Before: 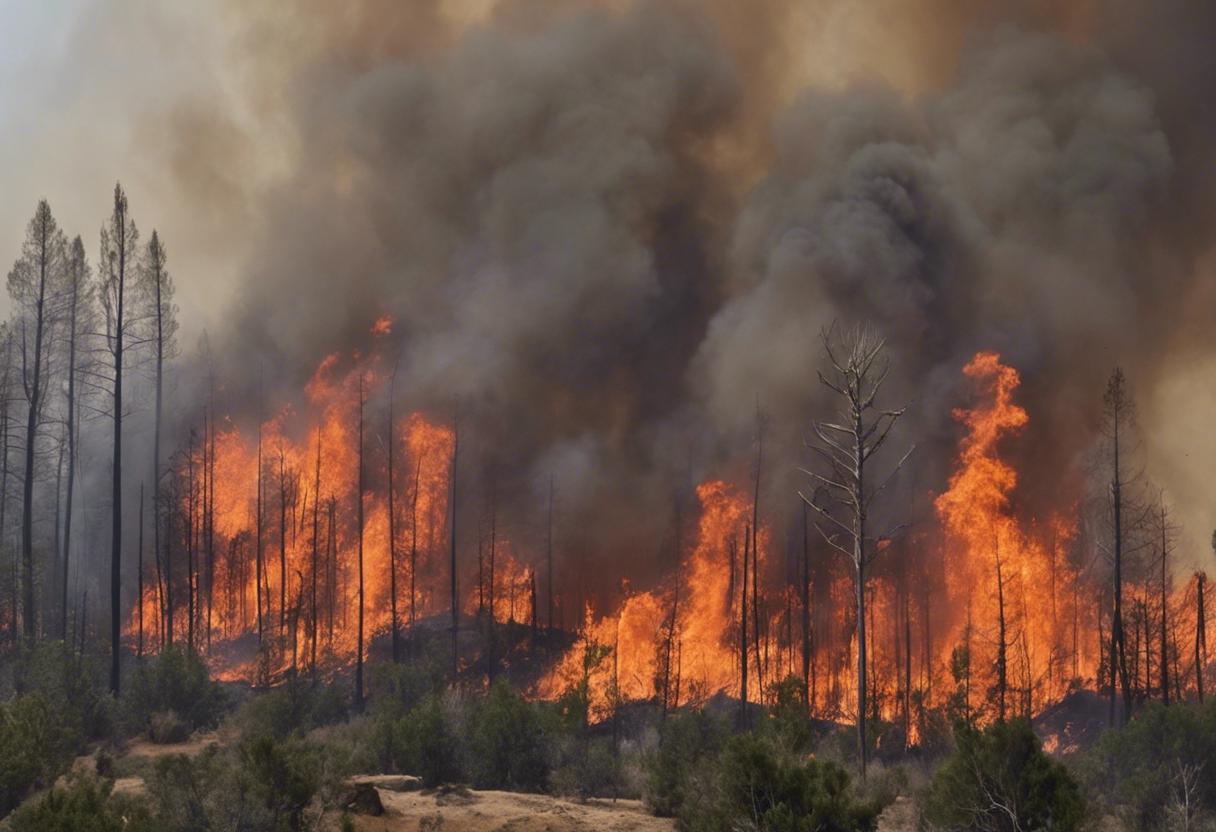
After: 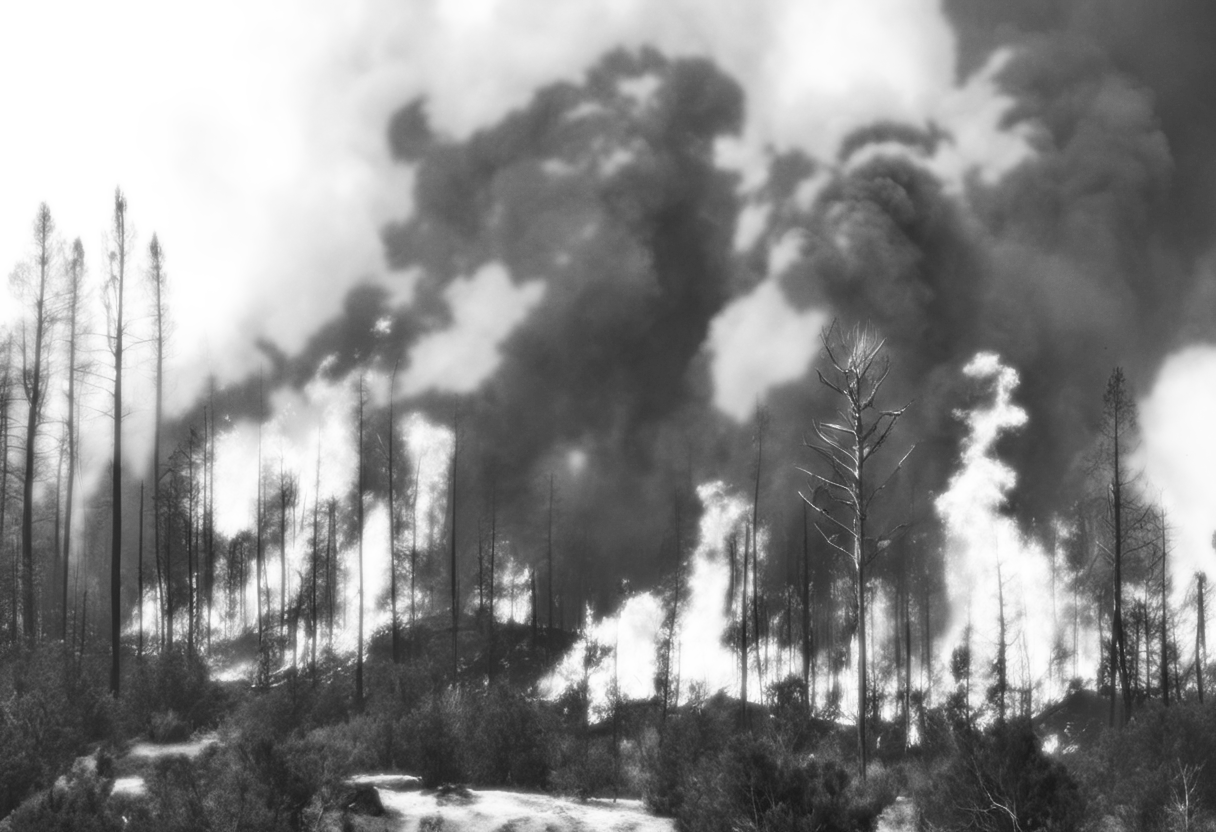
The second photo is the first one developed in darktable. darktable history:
bloom: size 0%, threshold 54.82%, strength 8.31%
contrast brightness saturation: contrast 0.53, brightness 0.47, saturation -1
